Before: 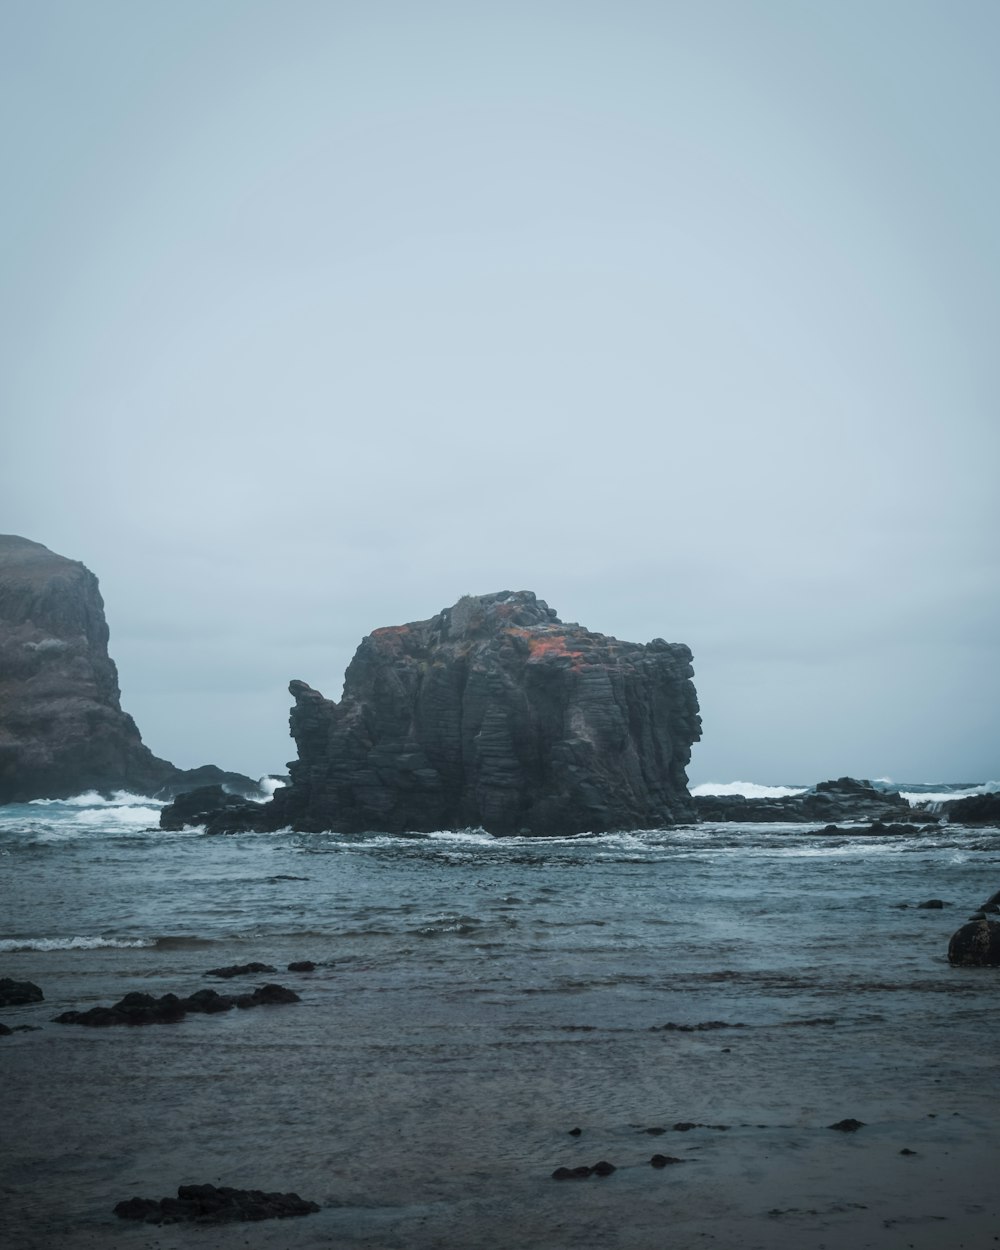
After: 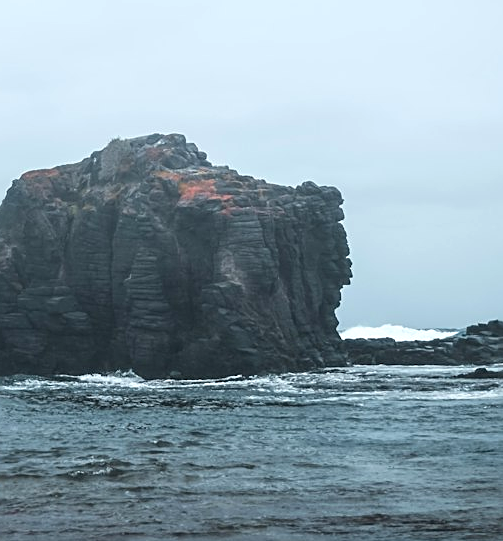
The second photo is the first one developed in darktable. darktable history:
crop: left 35.03%, top 36.625%, right 14.663%, bottom 20.057%
exposure: exposure 0.426 EV, compensate highlight preservation false
sharpen: on, module defaults
